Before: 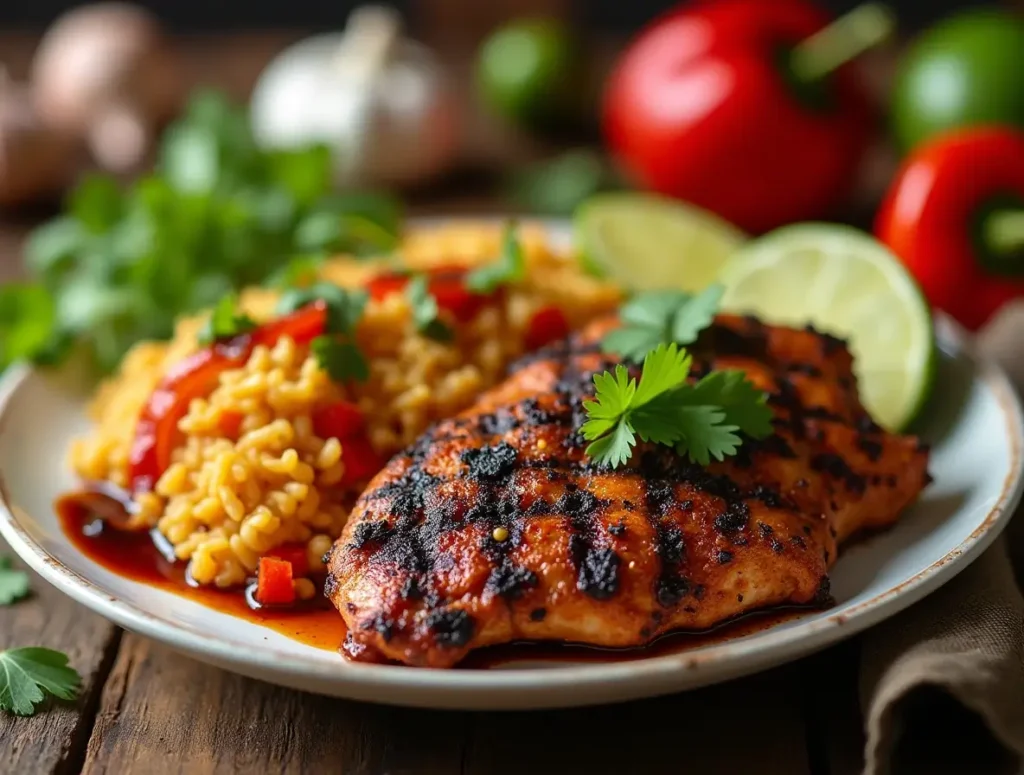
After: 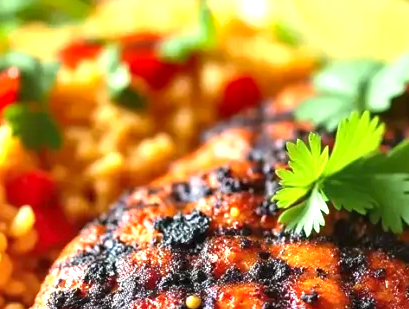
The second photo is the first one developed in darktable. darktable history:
crop: left 30%, top 30%, right 30%, bottom 30%
exposure: black level correction 0, exposure 1.4 EV, compensate highlight preservation false
shadows and highlights: shadows 32, highlights -32, soften with gaussian
